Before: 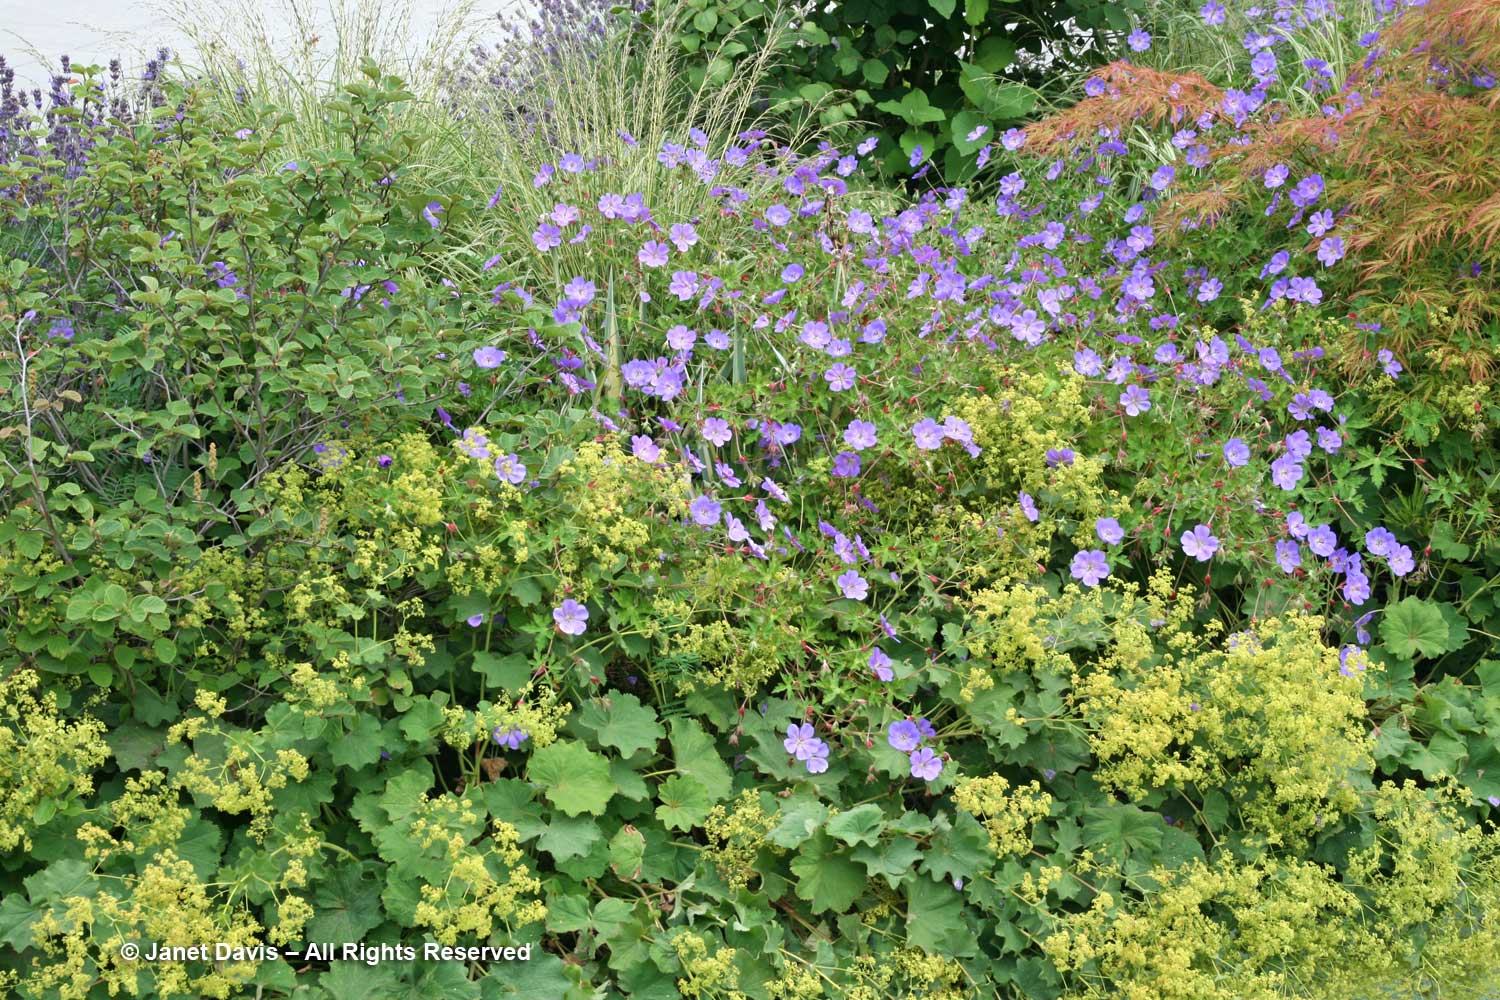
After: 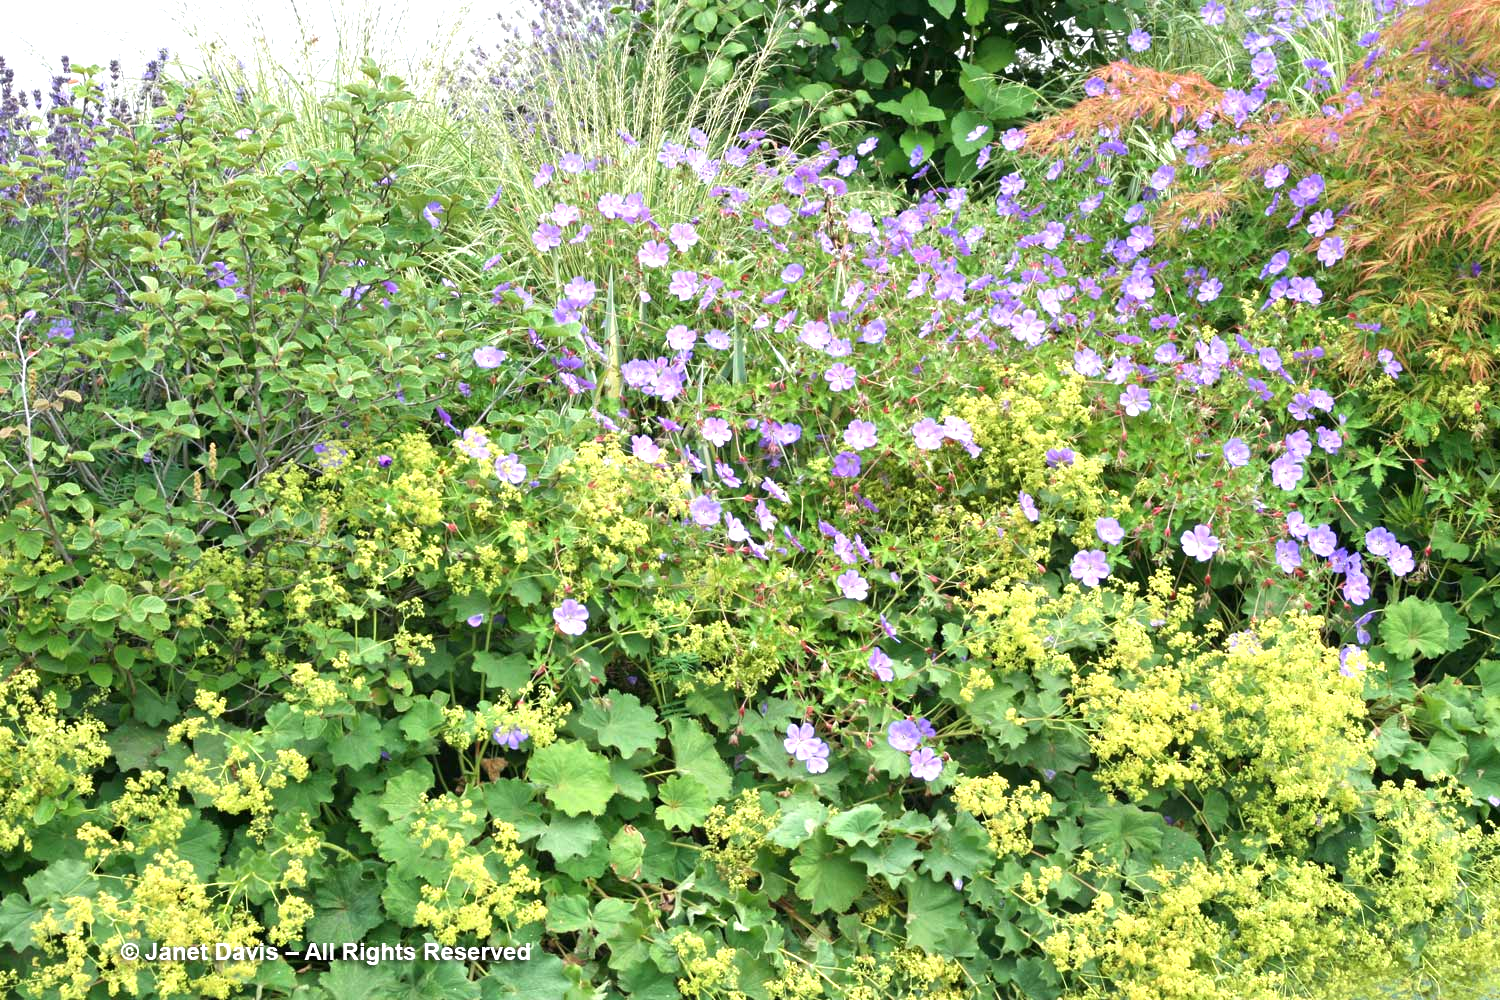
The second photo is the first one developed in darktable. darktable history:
tone equalizer: -8 EV -0.769 EV, -7 EV -0.698 EV, -6 EV -0.585 EV, -5 EV -0.368 EV, -3 EV 0.384 EV, -2 EV 0.6 EV, -1 EV 0.679 EV, +0 EV 0.738 EV, smoothing diameter 24.79%, edges refinement/feathering 12.33, preserve details guided filter
